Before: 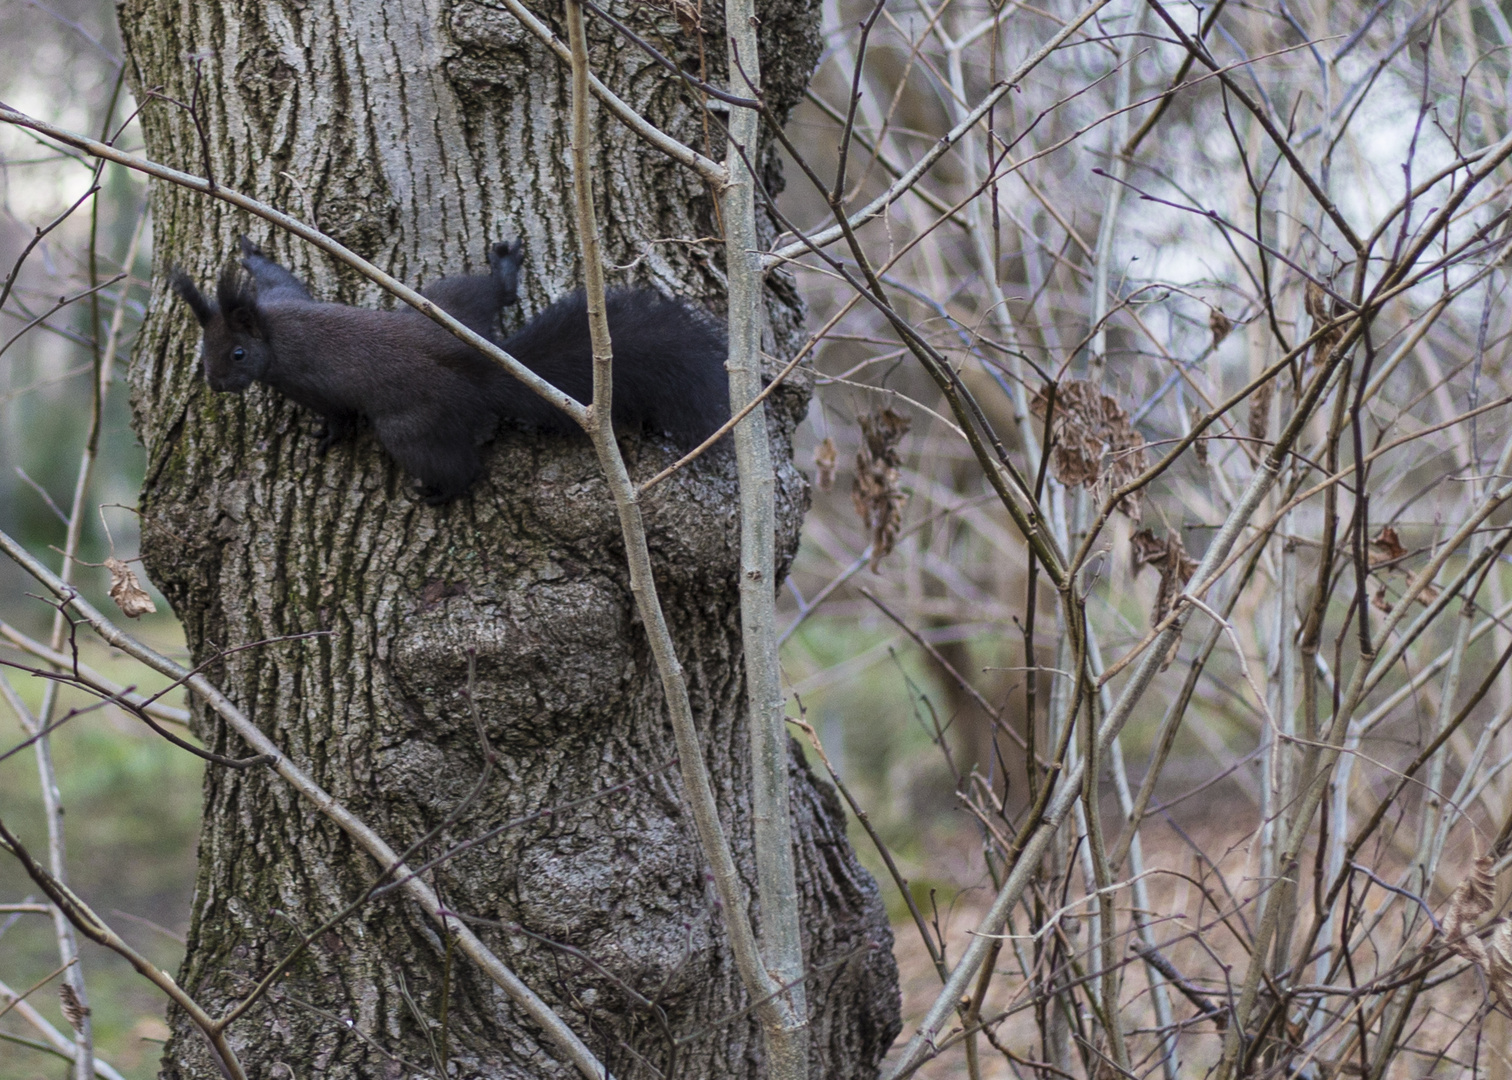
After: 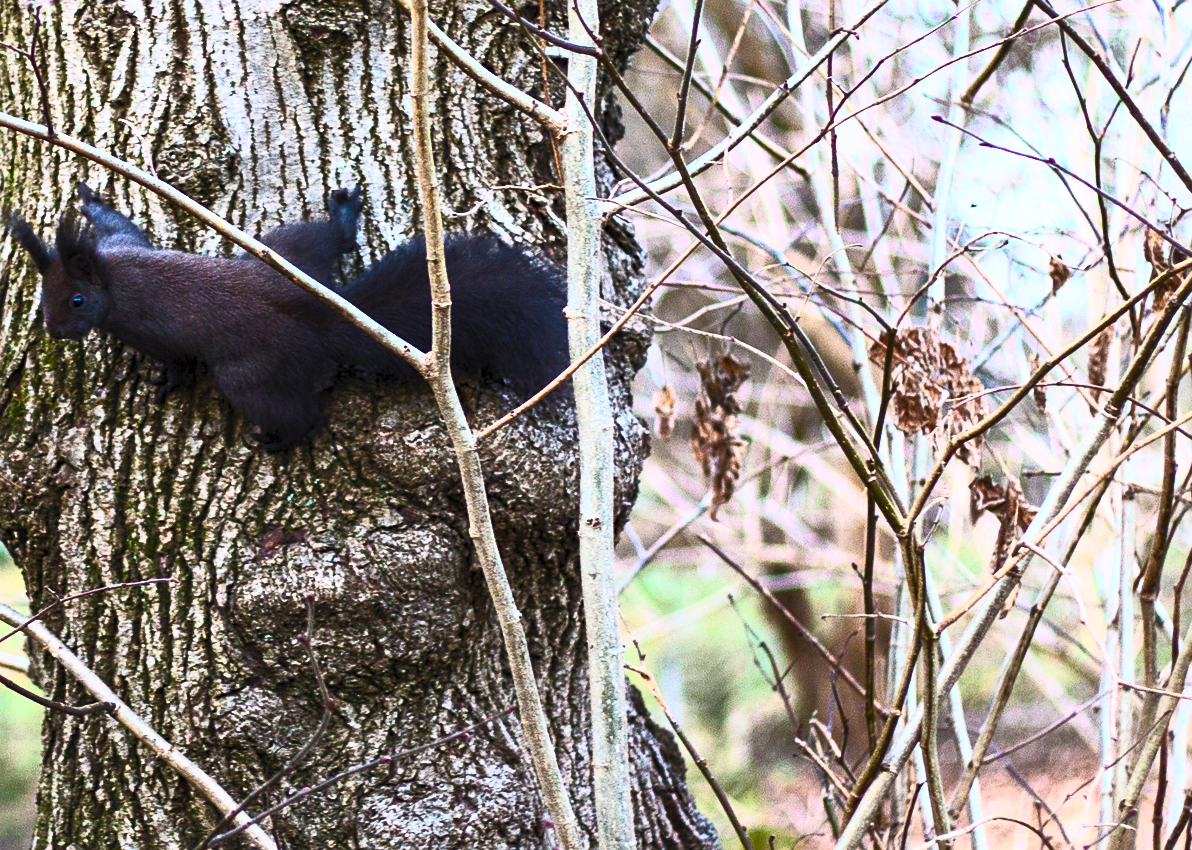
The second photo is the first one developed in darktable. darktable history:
tone equalizer: on, module defaults
contrast brightness saturation: contrast 0.844, brightness 0.609, saturation 0.579
crop and rotate: left 10.739%, top 4.994%, right 10.413%, bottom 16.293%
sharpen: amount 0.208
